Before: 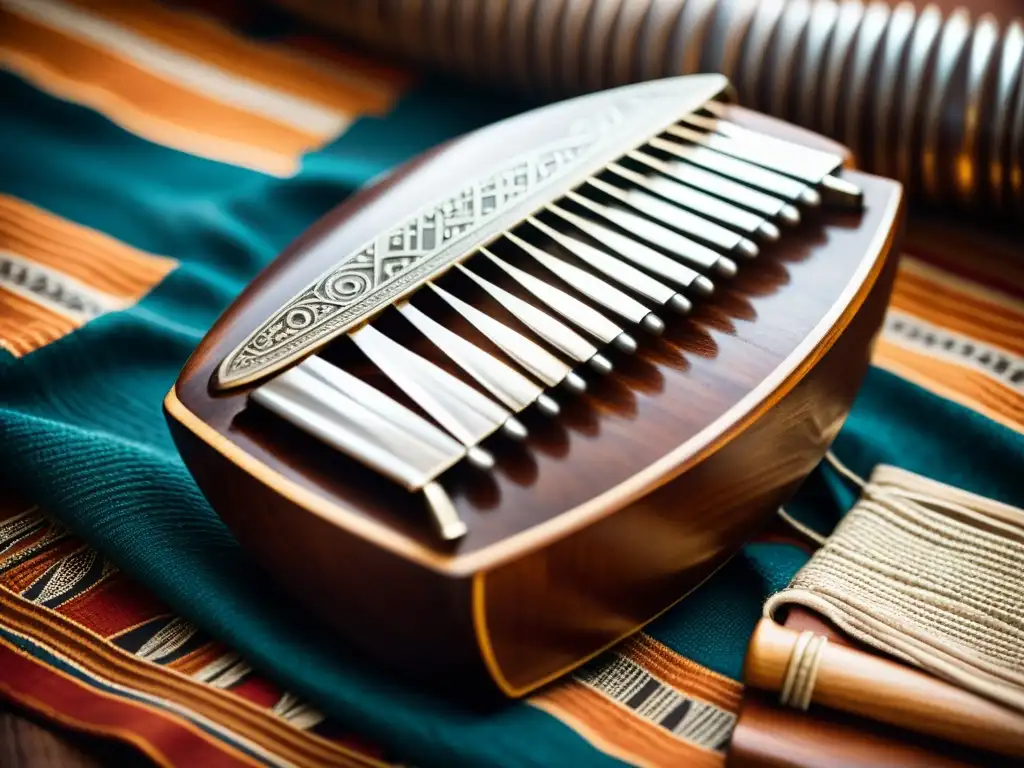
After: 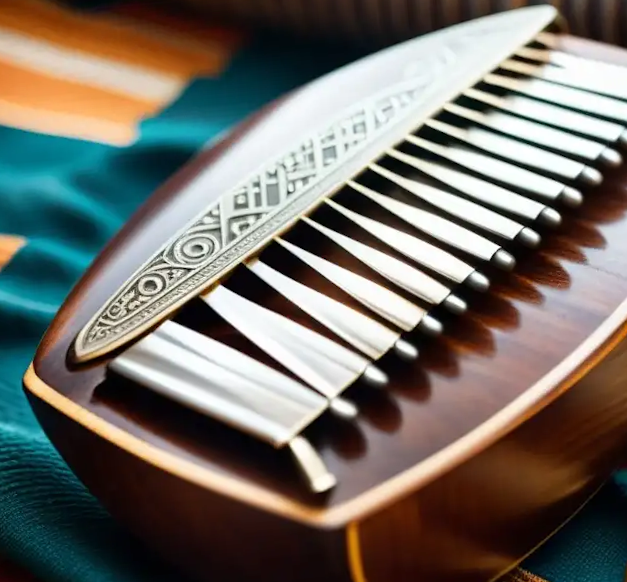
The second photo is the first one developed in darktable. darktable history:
crop: left 16.202%, top 11.208%, right 26.045%, bottom 20.557%
rotate and perspective: rotation -4.98°, automatic cropping off
